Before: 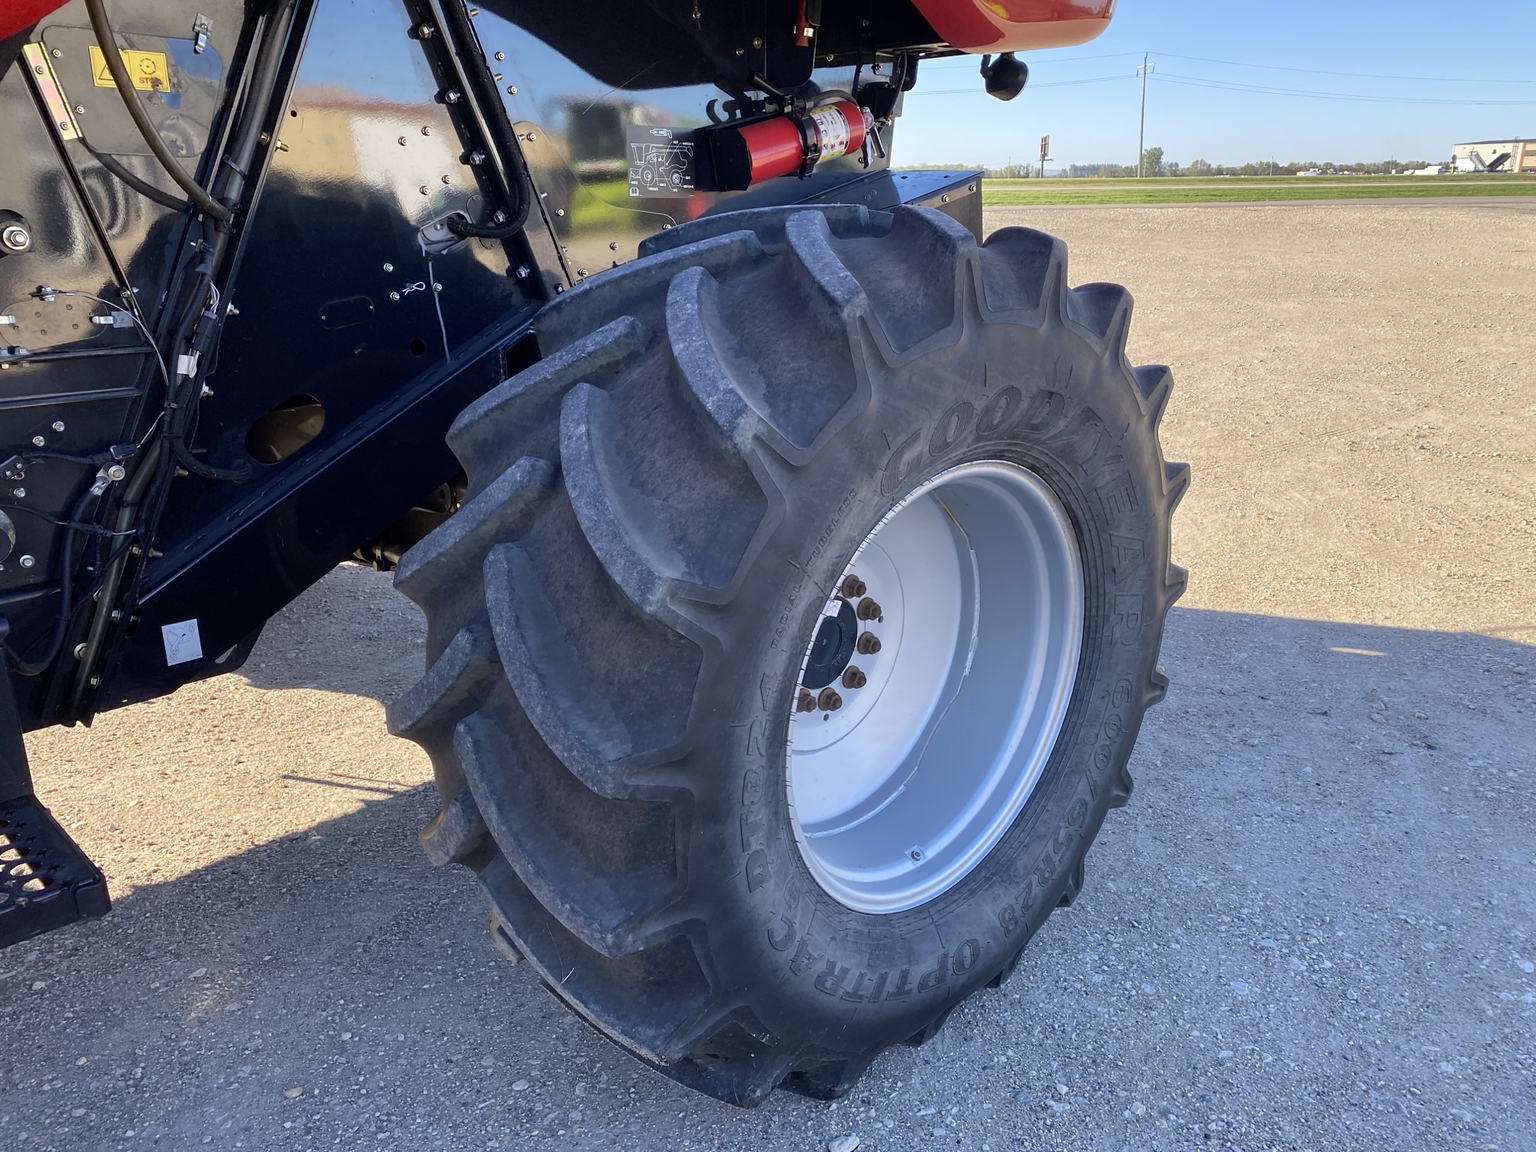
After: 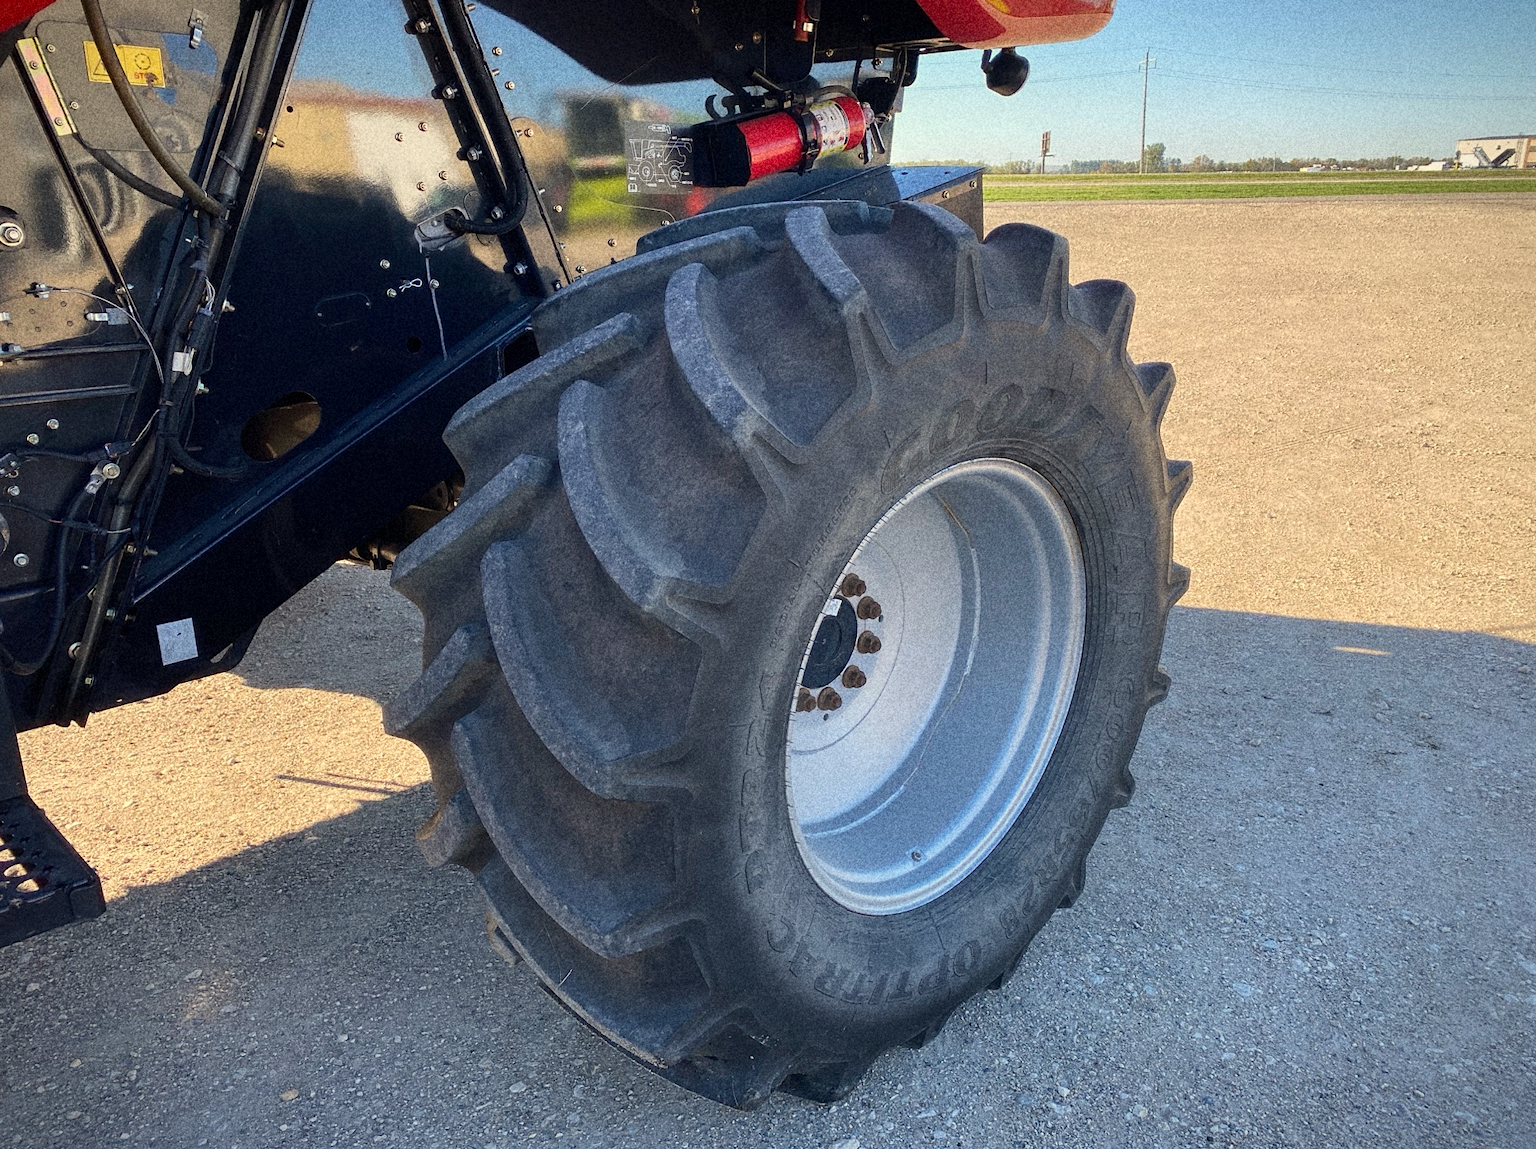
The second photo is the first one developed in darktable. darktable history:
crop: left 0.434%, top 0.485%, right 0.244%, bottom 0.386%
vignetting: fall-off start 97.23%, saturation -0.024, center (-0.033, -0.042), width/height ratio 1.179, unbound false
grain: coarseness 14.49 ISO, strength 48.04%, mid-tones bias 35%
white balance: red 1.029, blue 0.92
